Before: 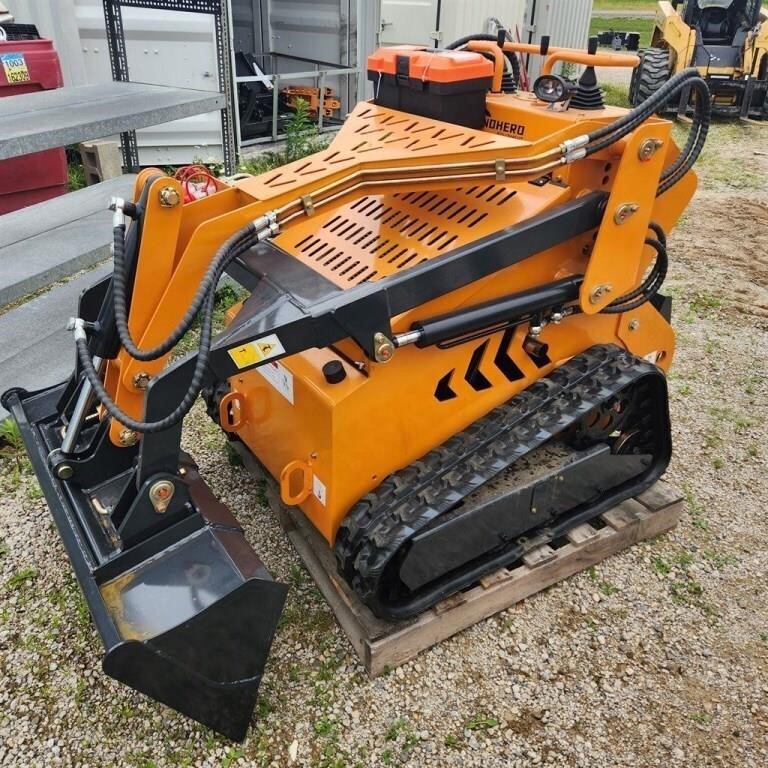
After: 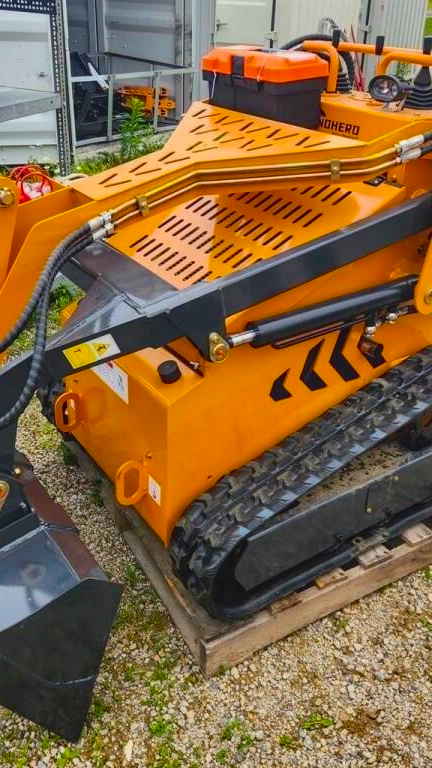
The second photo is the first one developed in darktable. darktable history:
lowpass: radius 0.1, contrast 0.85, saturation 1.1, unbound 0
local contrast: on, module defaults
color balance rgb: linear chroma grading › global chroma 15%, perceptual saturation grading › global saturation 30%
crop: left 21.496%, right 22.254%
